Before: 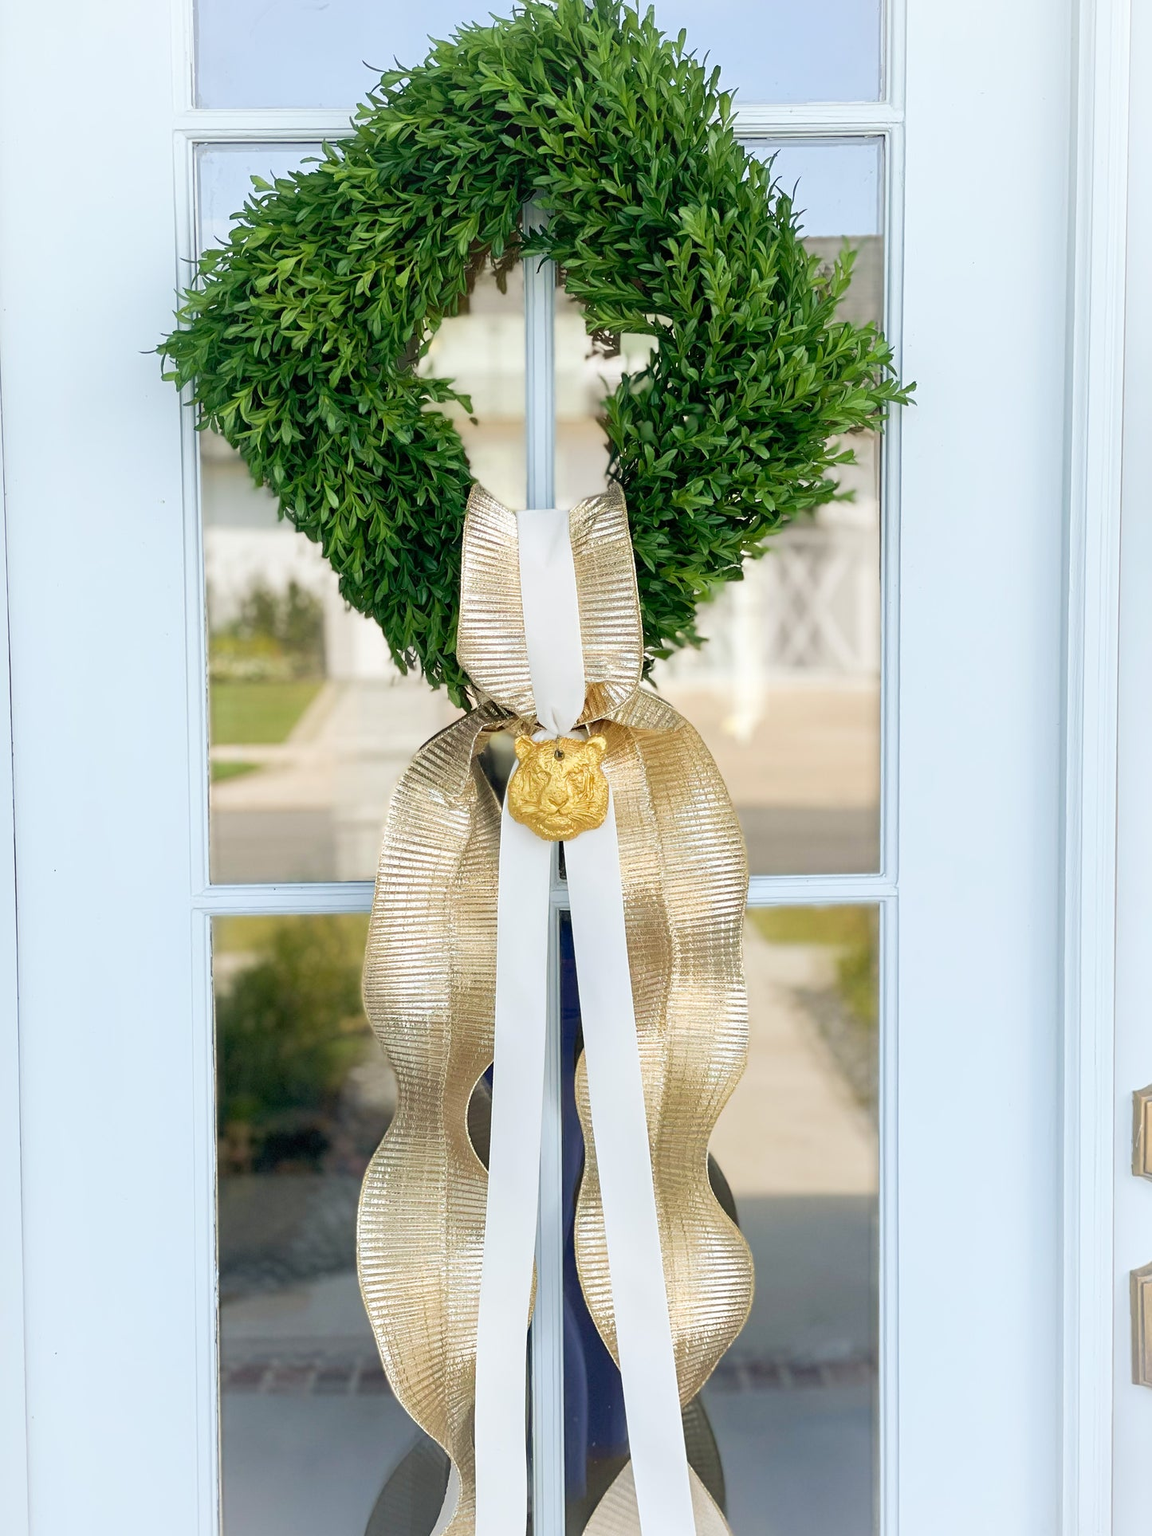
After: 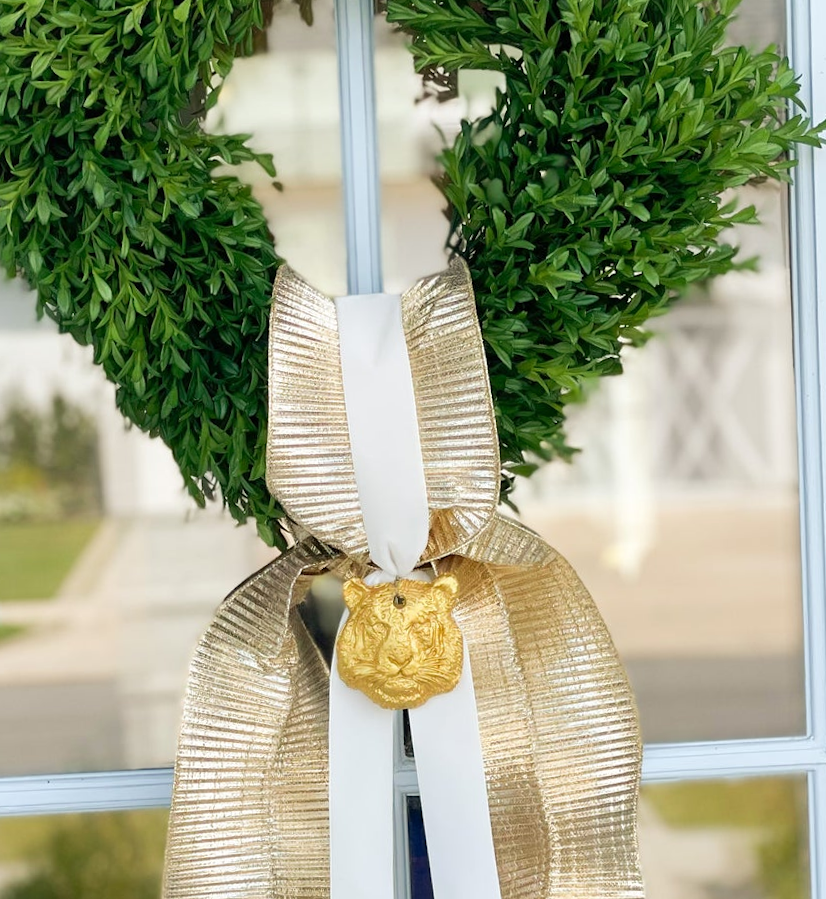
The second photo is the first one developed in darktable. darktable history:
crop: left 20.932%, top 15.471%, right 21.848%, bottom 34.081%
rotate and perspective: rotation -2°, crop left 0.022, crop right 0.978, crop top 0.049, crop bottom 0.951
